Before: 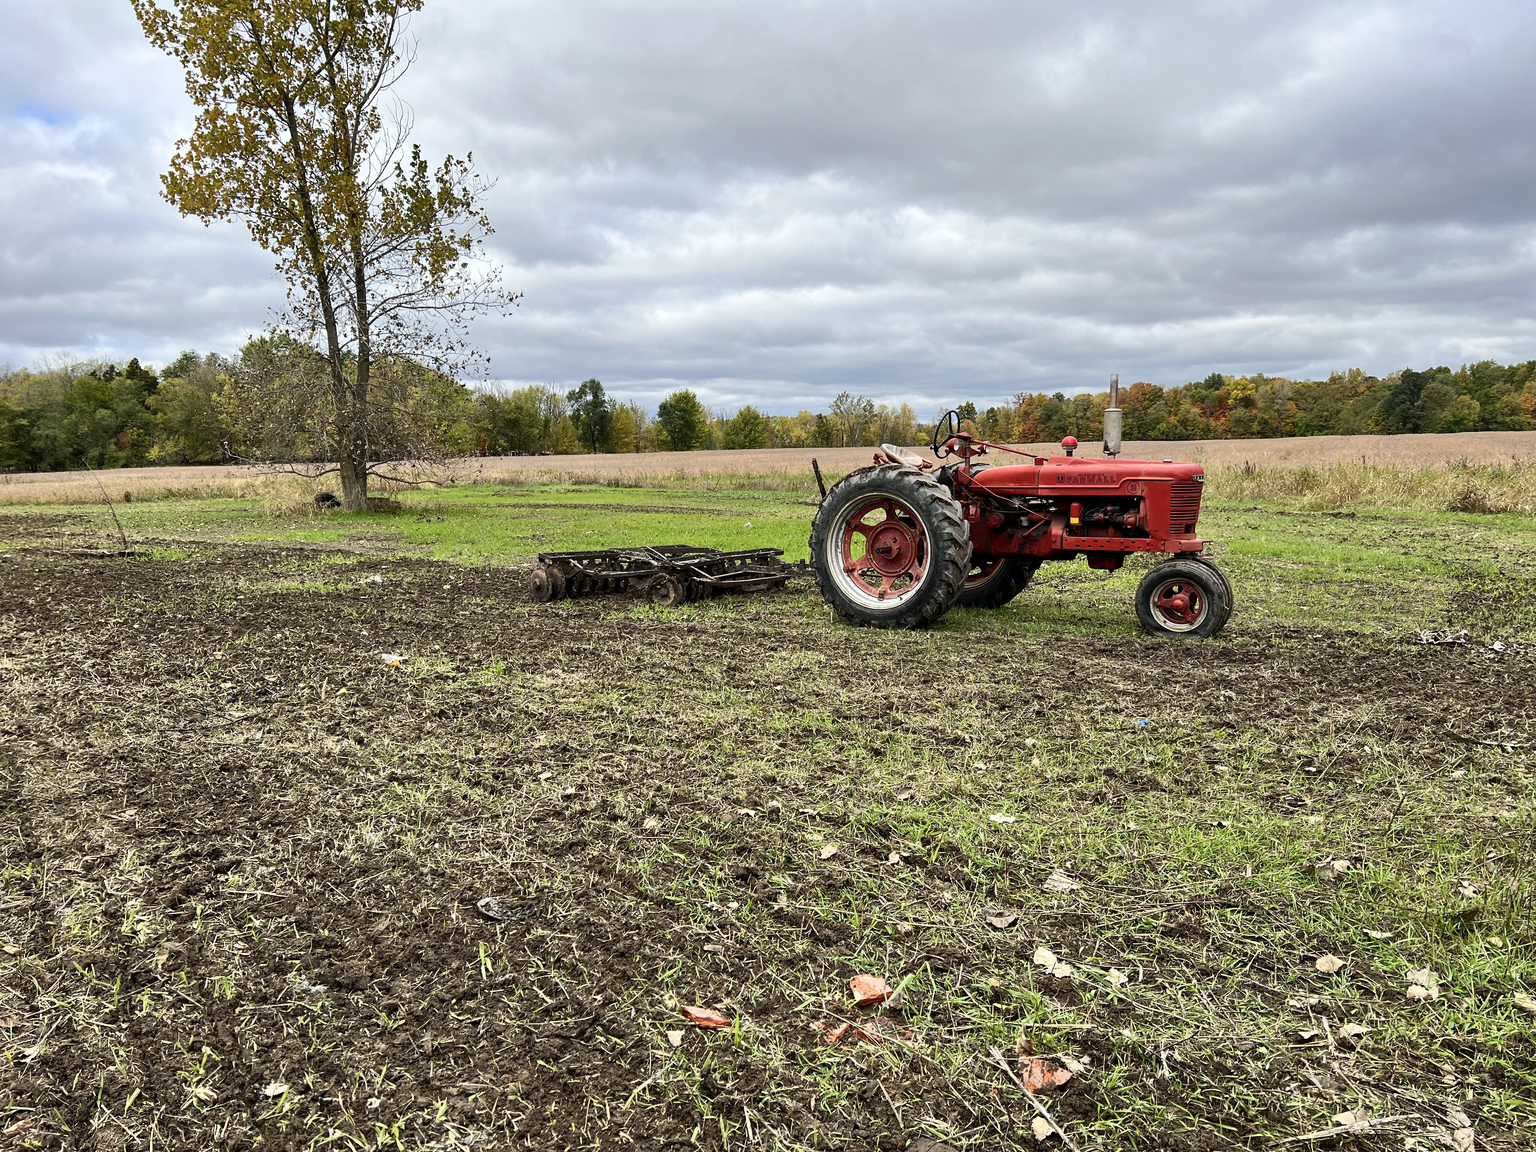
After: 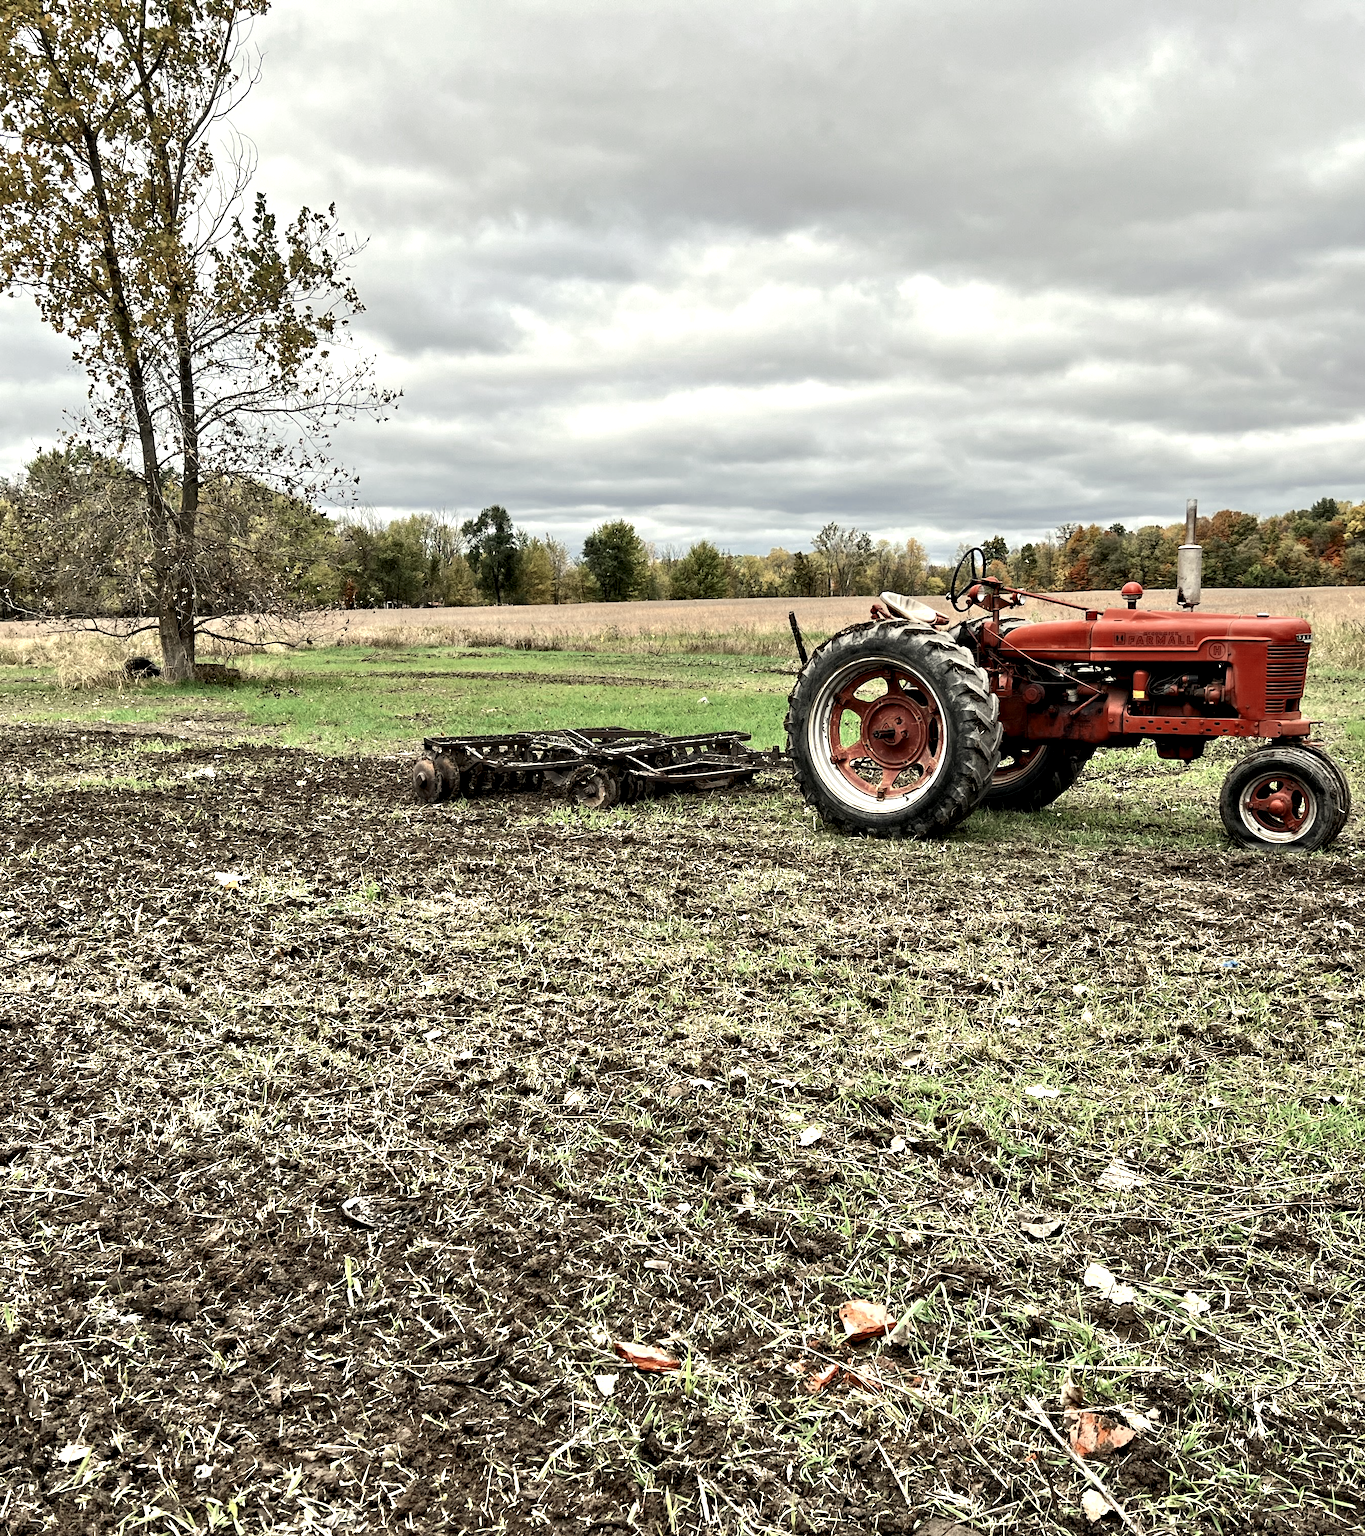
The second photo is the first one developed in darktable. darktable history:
color zones: curves: ch0 [(0, 0.5) (0.125, 0.4) (0.25, 0.5) (0.375, 0.4) (0.5, 0.4) (0.625, 0.35) (0.75, 0.35) (0.875, 0.5)]; ch1 [(0, 0.35) (0.125, 0.45) (0.25, 0.35) (0.375, 0.35) (0.5, 0.35) (0.625, 0.35) (0.75, 0.45) (0.875, 0.35)]; ch2 [(0, 0.6) (0.125, 0.5) (0.25, 0.5) (0.375, 0.6) (0.5, 0.6) (0.625, 0.5) (0.75, 0.5) (0.875, 0.5)]
crop and rotate: left 14.385%, right 18.948%
exposure: black level correction 0, exposure 0.3 EV, compensate highlight preservation false
contrast equalizer: y [[0.513, 0.565, 0.608, 0.562, 0.512, 0.5], [0.5 ×6], [0.5, 0.5, 0.5, 0.528, 0.598, 0.658], [0 ×6], [0 ×6]]
white balance: red 1.029, blue 0.92
